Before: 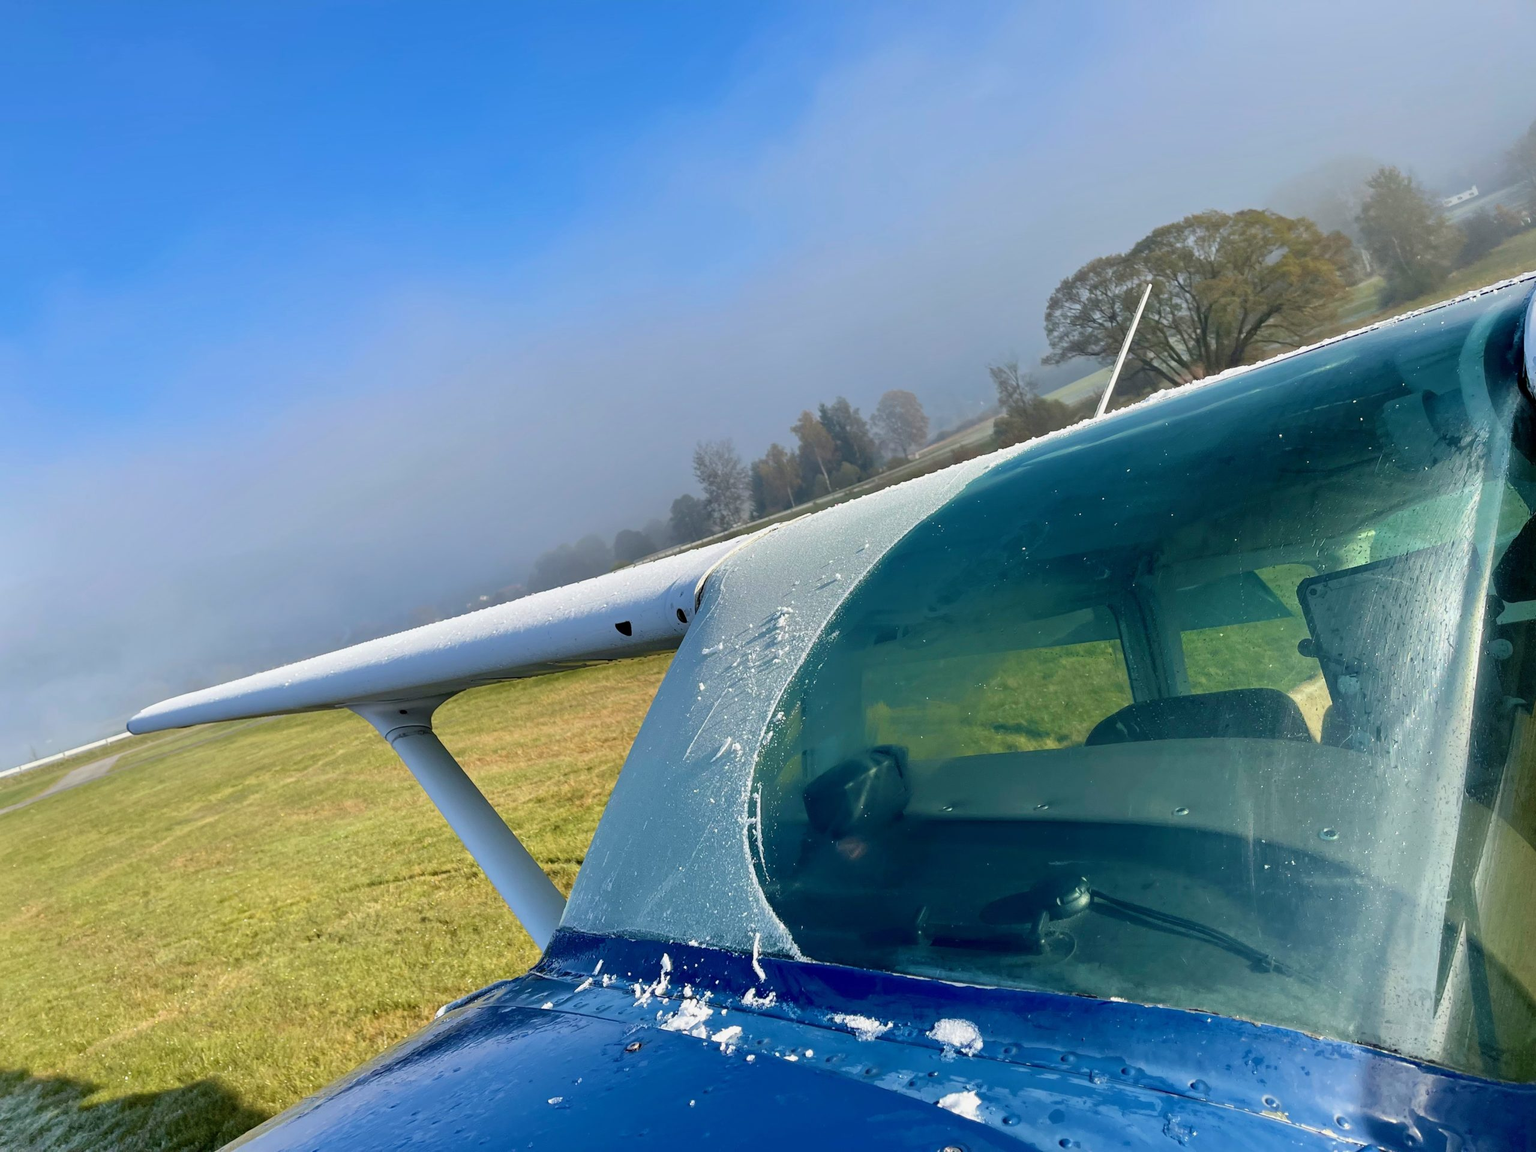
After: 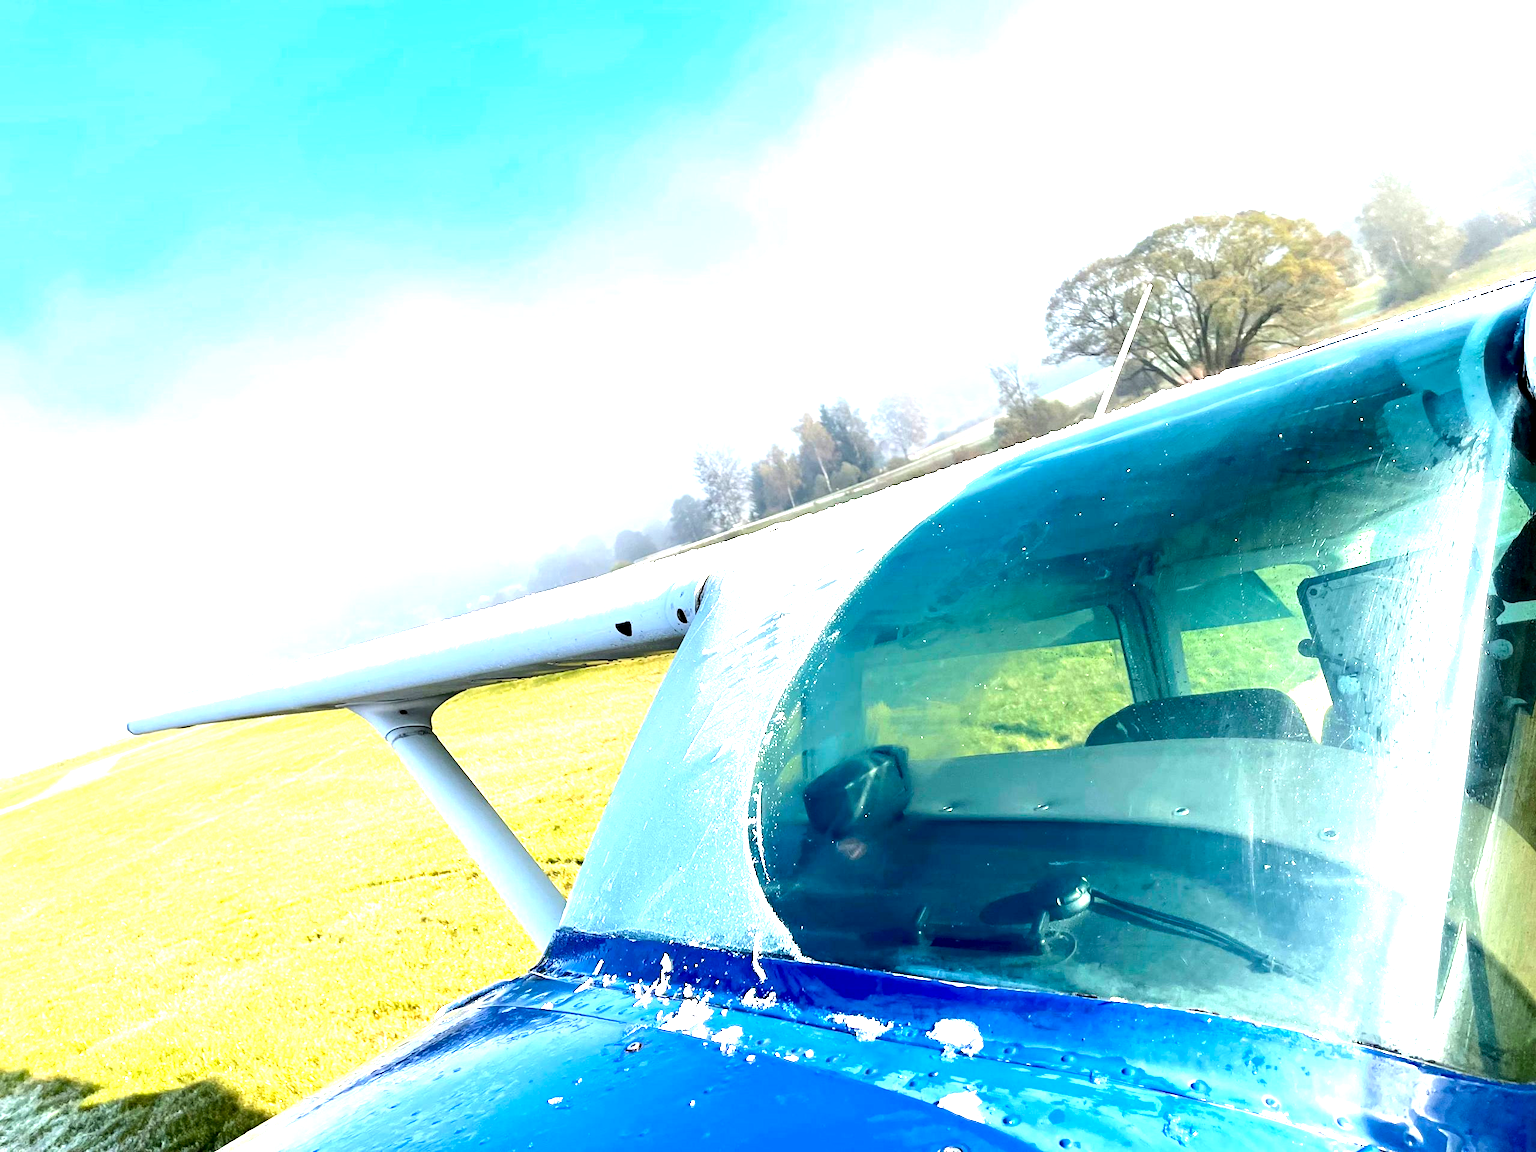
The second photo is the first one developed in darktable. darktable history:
exposure: black level correction 0, exposure 1.45 EV, compensate exposure bias true, compensate highlight preservation false
tone equalizer: -8 EV -0.75 EV, -7 EV -0.7 EV, -6 EV -0.6 EV, -5 EV -0.4 EV, -3 EV 0.4 EV, -2 EV 0.6 EV, -1 EV 0.7 EV, +0 EV 0.75 EV, edges refinement/feathering 500, mask exposure compensation -1.57 EV, preserve details no
